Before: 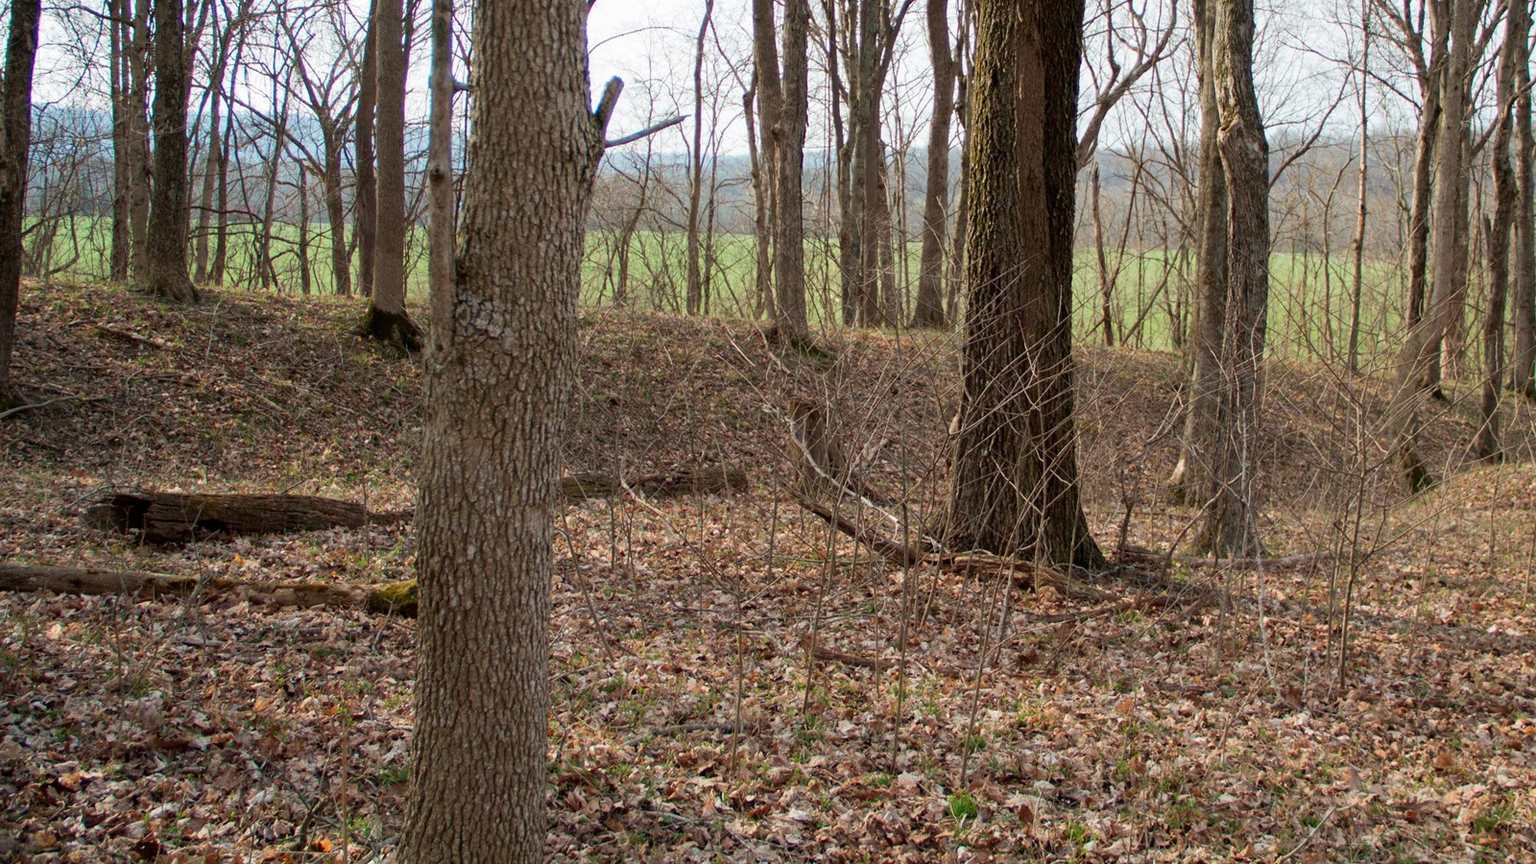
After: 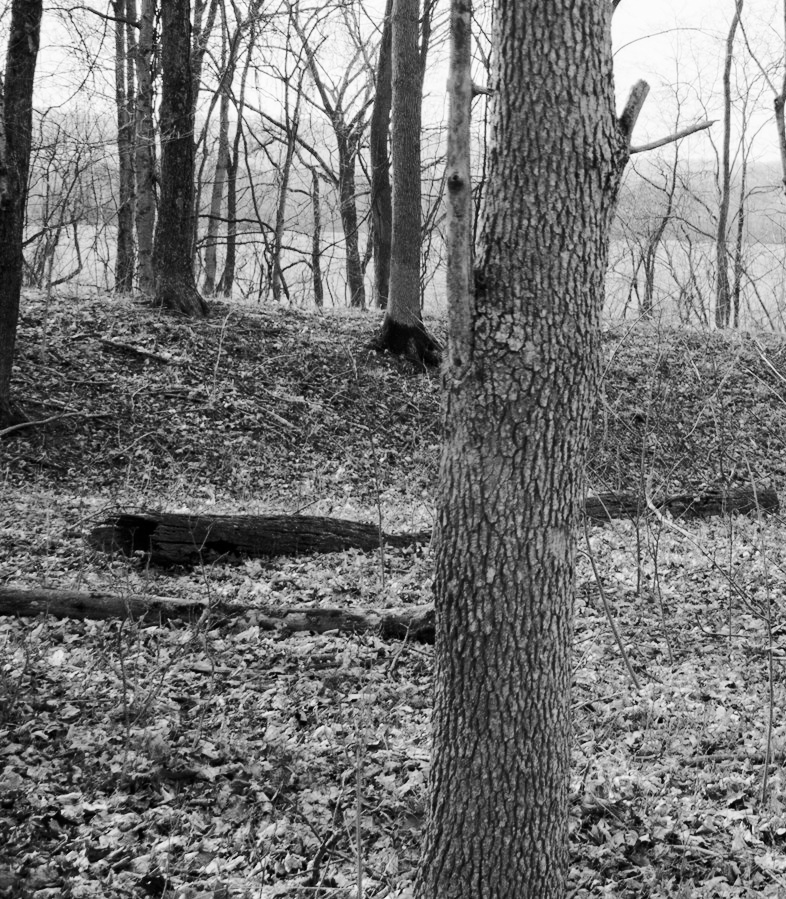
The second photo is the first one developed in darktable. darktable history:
white balance: red 0.925, blue 1.046
crop and rotate: left 0%, top 0%, right 50.845%
monochrome: on, module defaults
tone curve: curves: ch0 [(0, 0) (0.21, 0.21) (0.43, 0.586) (0.65, 0.793) (1, 1)]; ch1 [(0, 0) (0.382, 0.447) (0.492, 0.484) (0.544, 0.547) (0.583, 0.578) (0.599, 0.595) (0.67, 0.673) (1, 1)]; ch2 [(0, 0) (0.411, 0.382) (0.492, 0.5) (0.531, 0.534) (0.56, 0.573) (0.599, 0.602) (0.696, 0.693) (1, 1)], color space Lab, independent channels, preserve colors none
